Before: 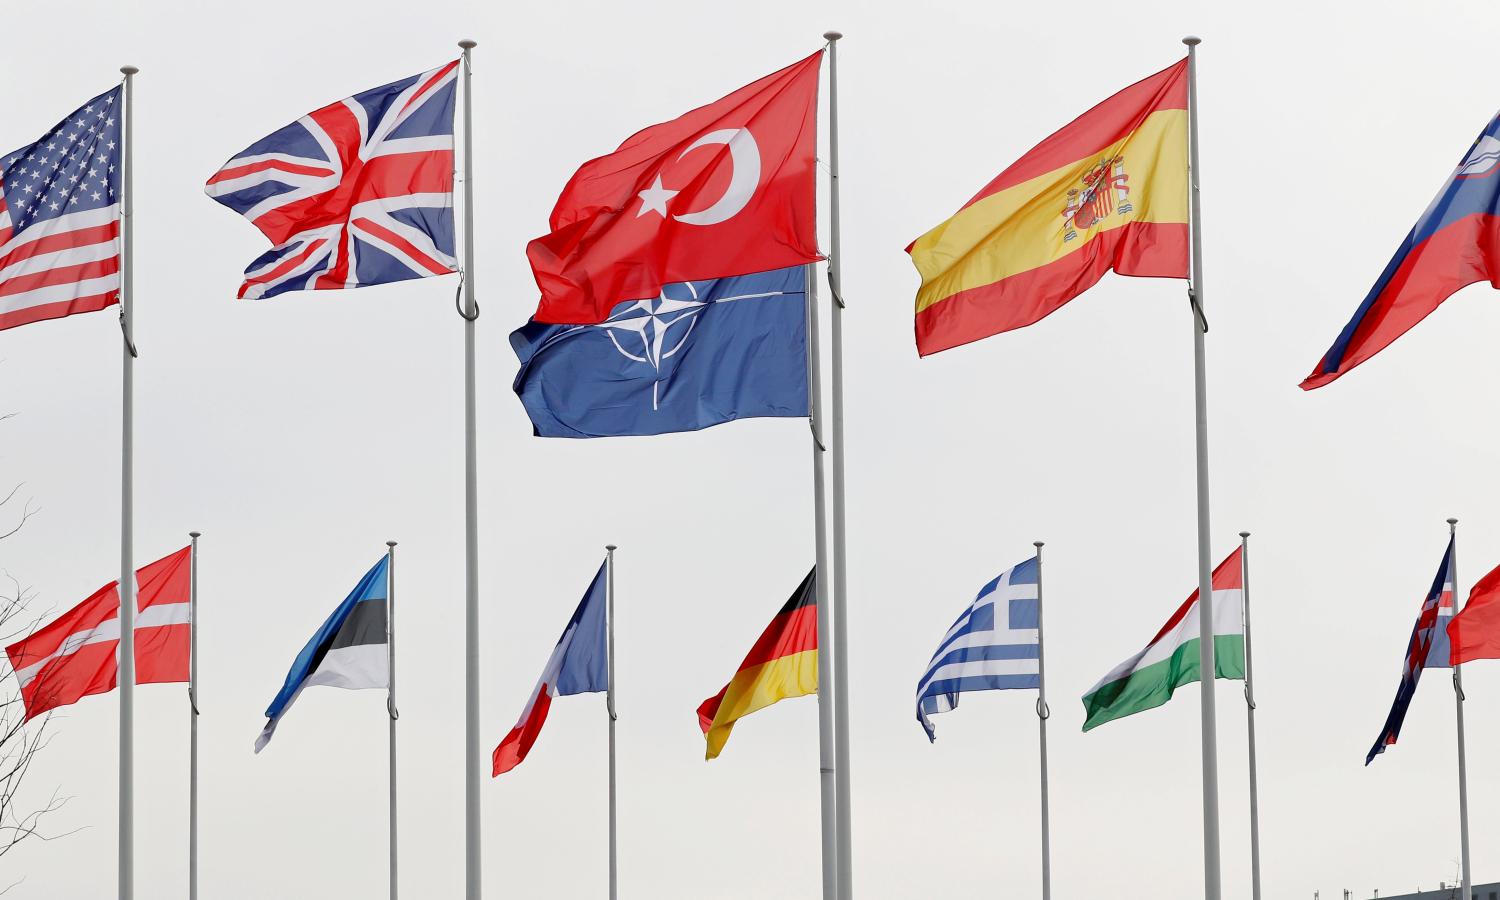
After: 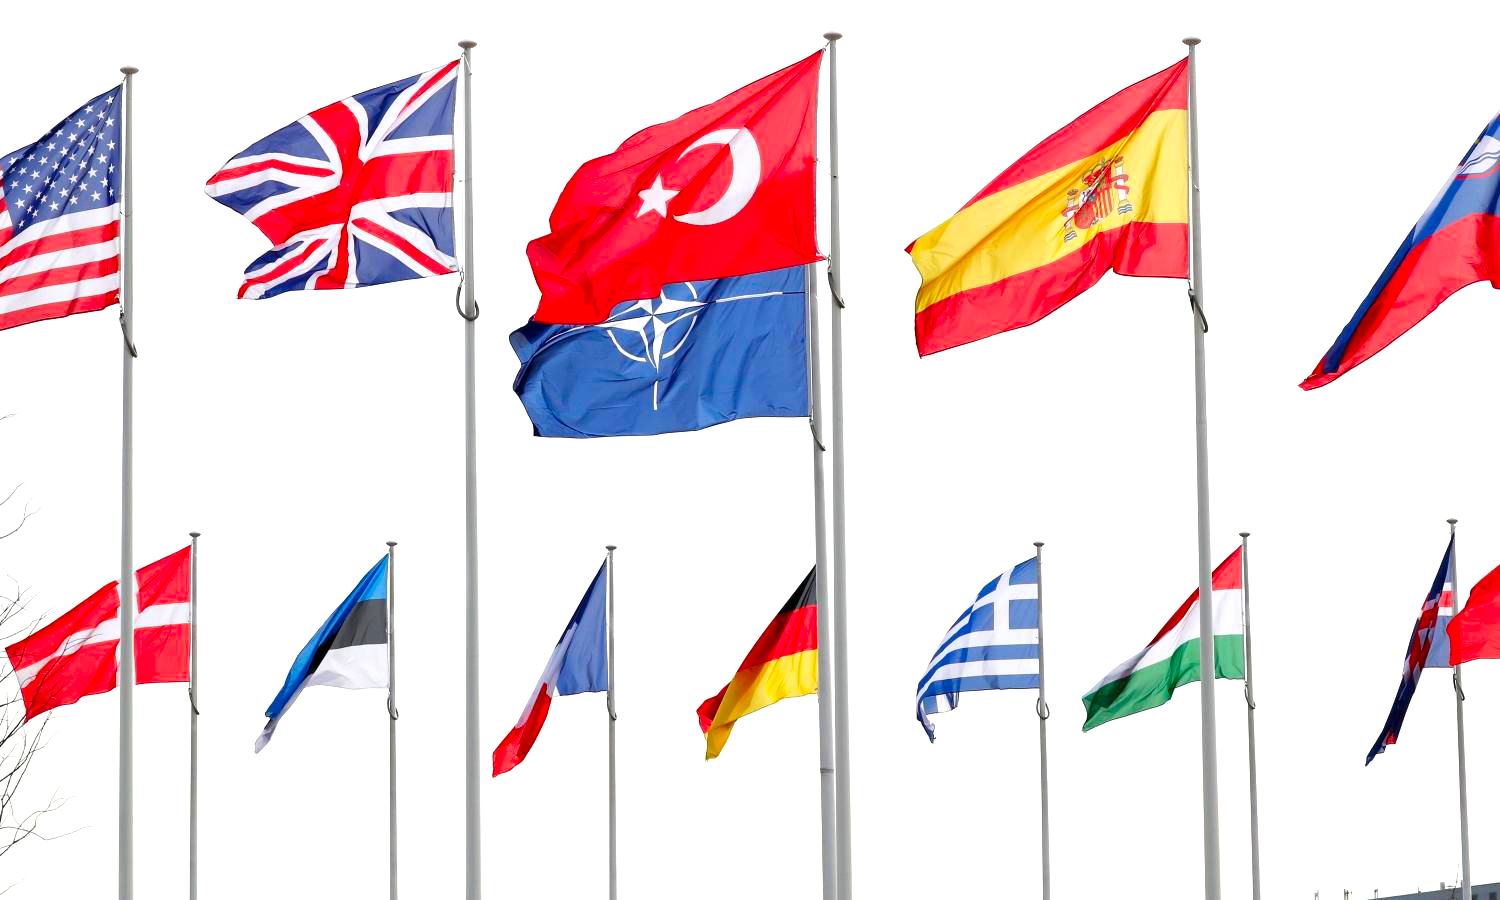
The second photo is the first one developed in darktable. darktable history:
contrast brightness saturation: brightness -0.02, saturation 0.35
exposure: exposure 0.6 EV, compensate highlight preservation false
